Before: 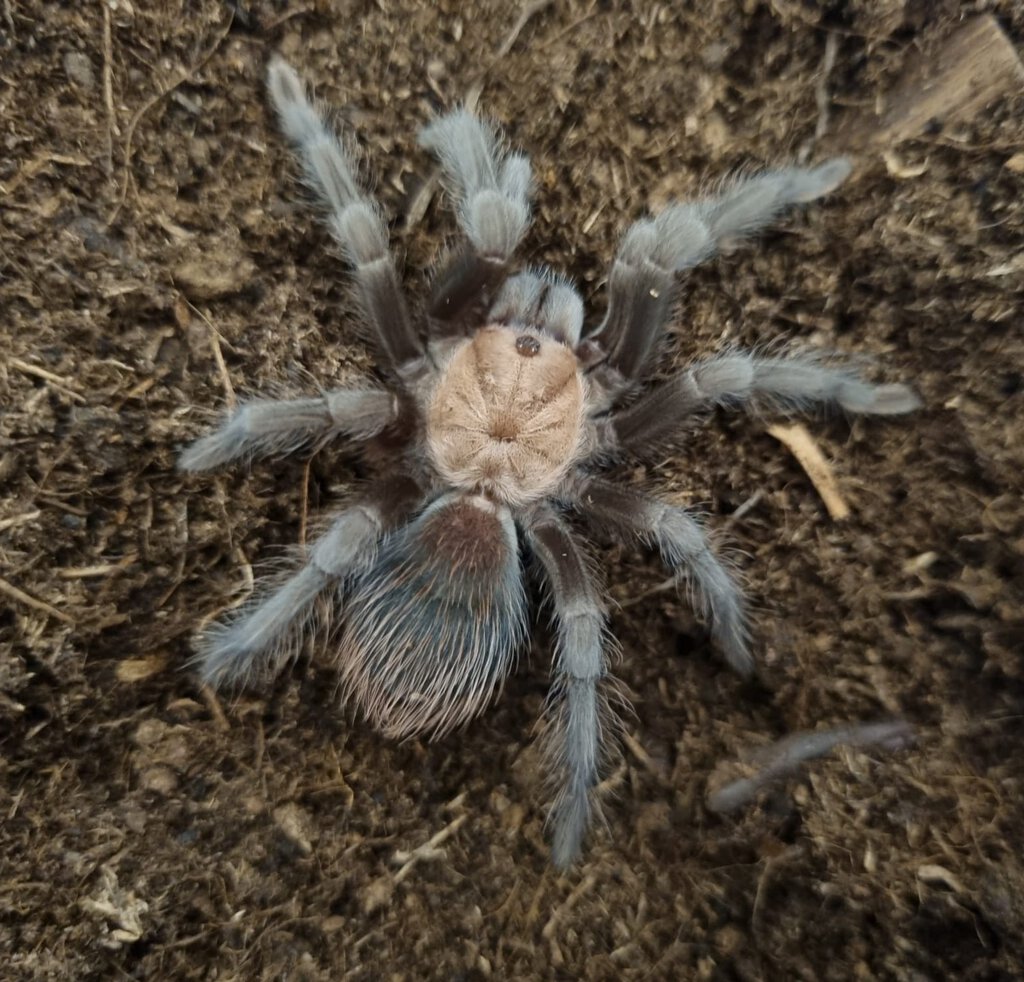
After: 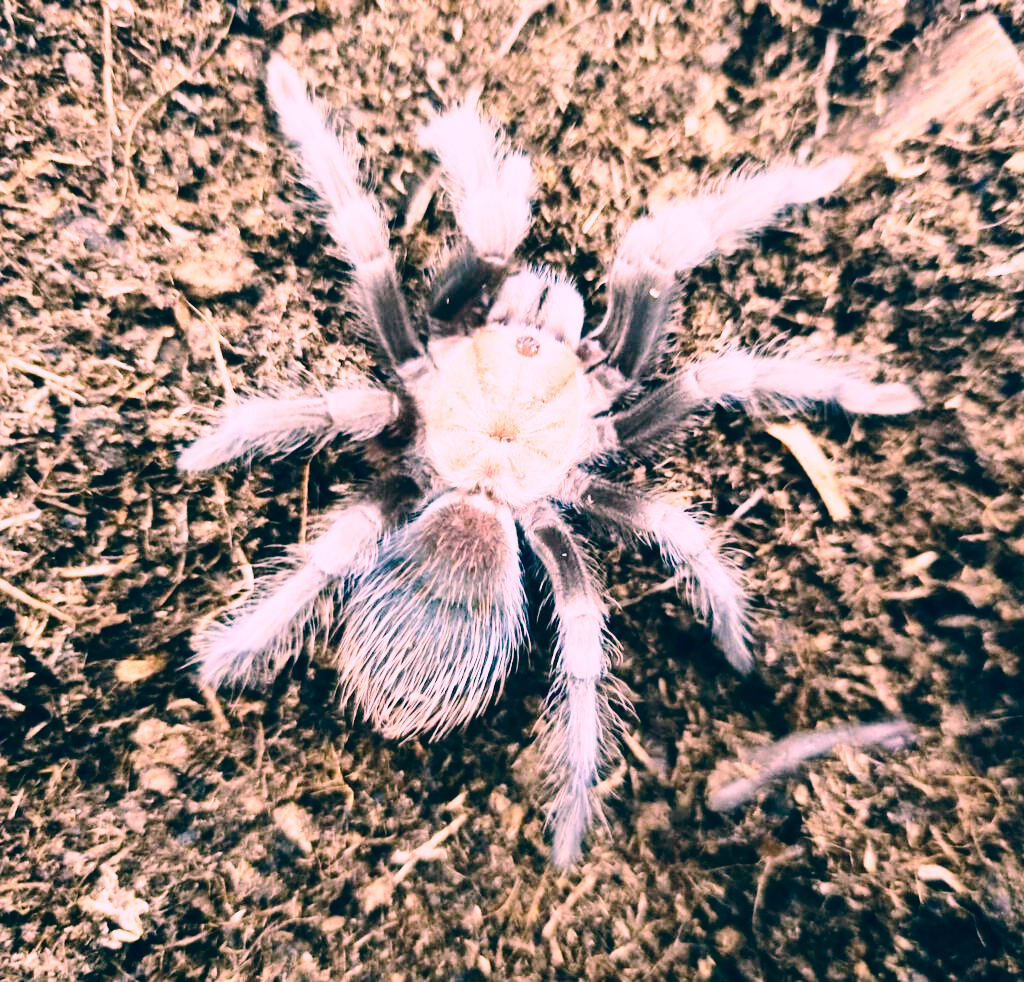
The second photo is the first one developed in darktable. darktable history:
exposure: black level correction 0.001, exposure 1.129 EV, compensate exposure bias true, compensate highlight preservation false
contrast brightness saturation: contrast 0.25, saturation -0.31
color correction: highlights a* 17.03, highlights b* 0.205, shadows a* -15.38, shadows b* -14.56, saturation 1.5
base curve: curves: ch0 [(0, 0) (0.028, 0.03) (0.121, 0.232) (0.46, 0.748) (0.859, 0.968) (1, 1)], preserve colors none
